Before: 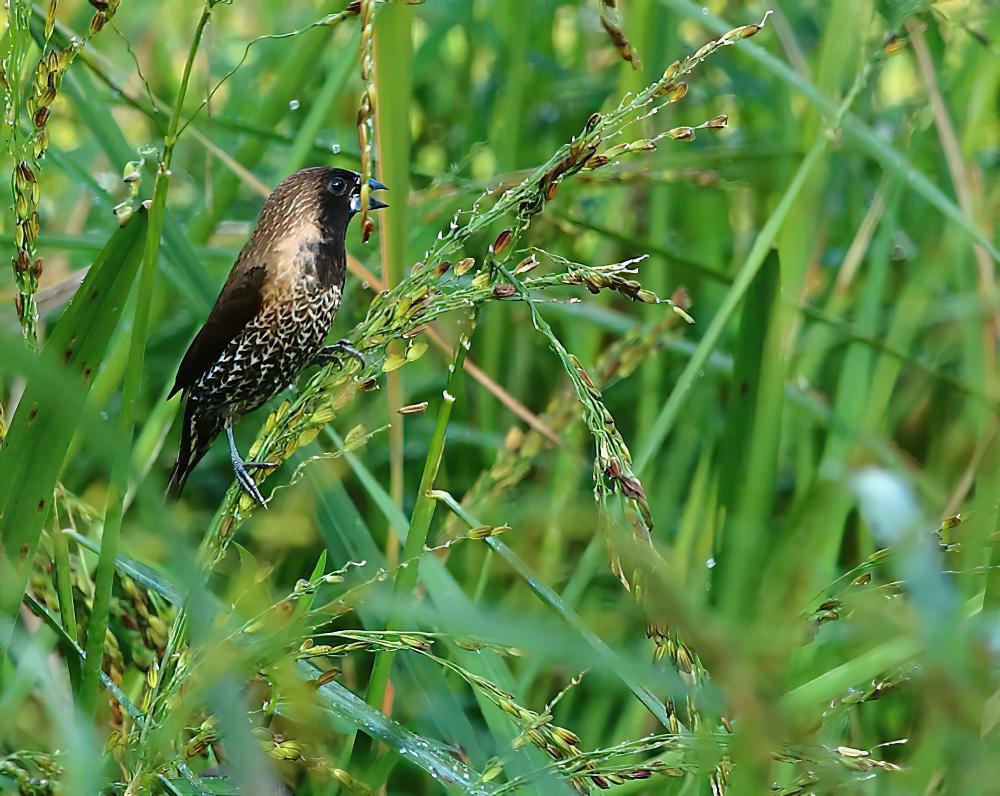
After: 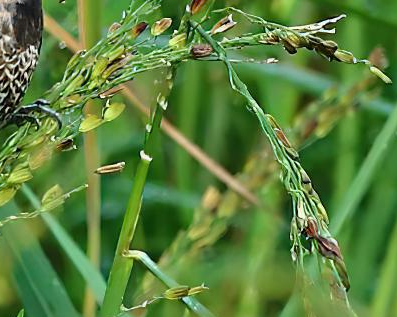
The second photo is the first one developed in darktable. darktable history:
crop: left 30.381%, top 30.17%, right 29.906%, bottom 29.945%
